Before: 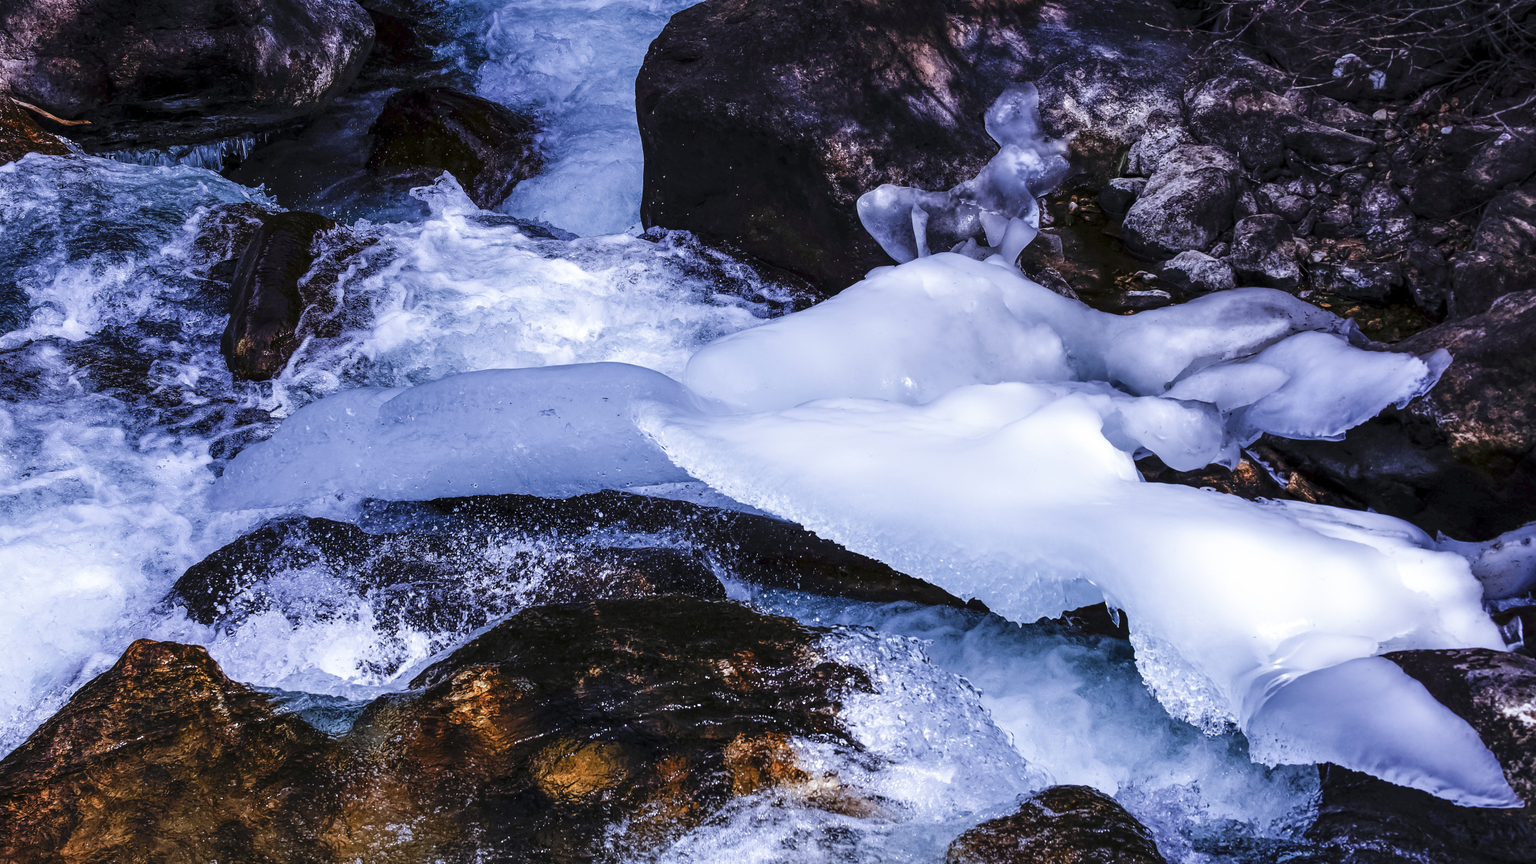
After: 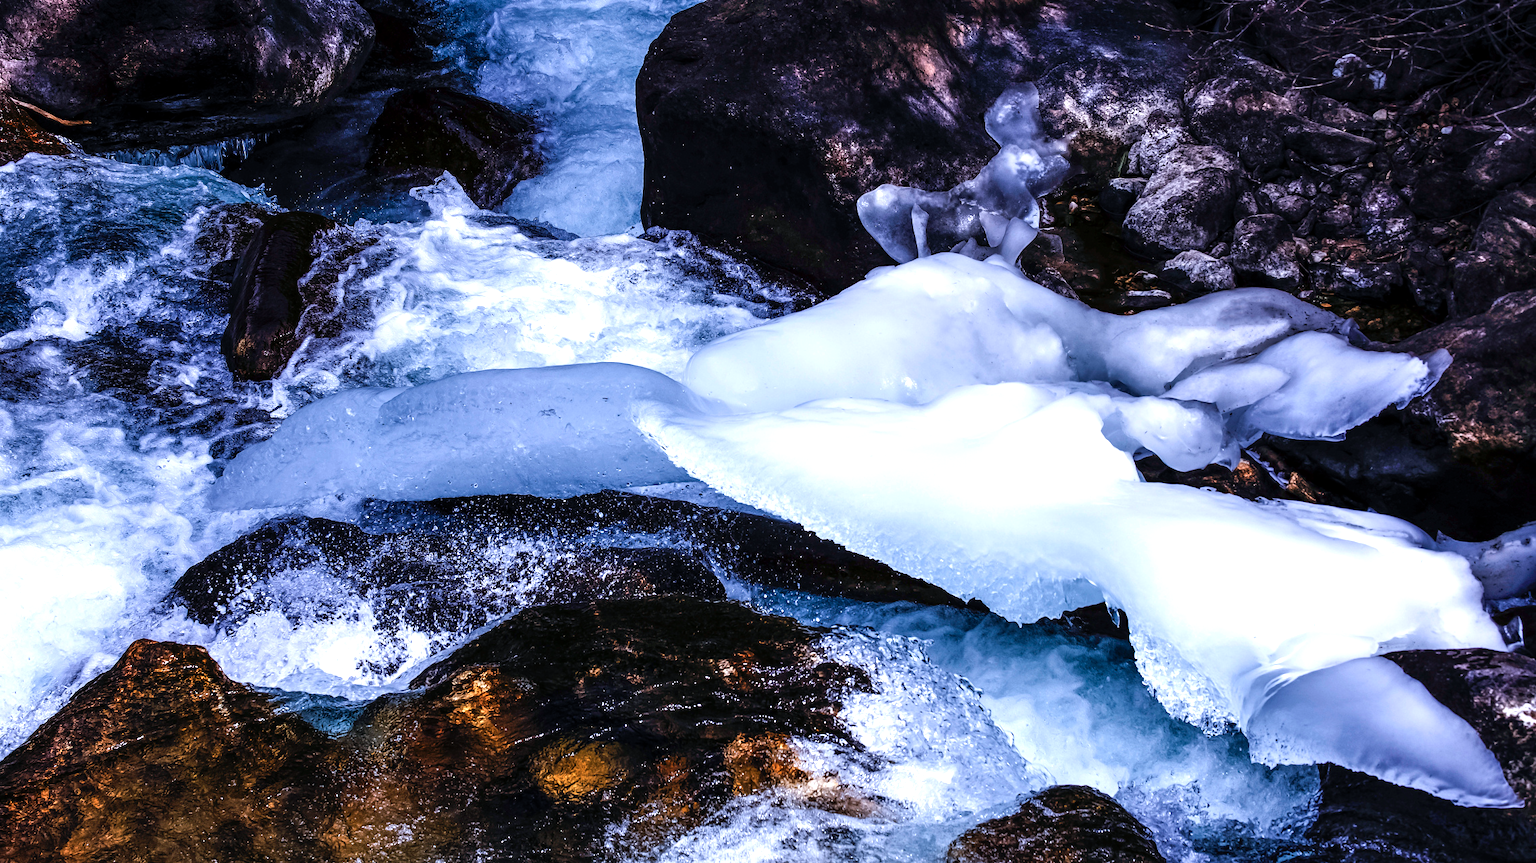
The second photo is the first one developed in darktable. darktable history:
color balance rgb: shadows lift › chroma 3.155%, shadows lift › hue 241.09°, perceptual saturation grading › global saturation -0.005%, perceptual brilliance grading › global brilliance 15.131%, perceptual brilliance grading › shadows -34.354%, global vibrance 20%
